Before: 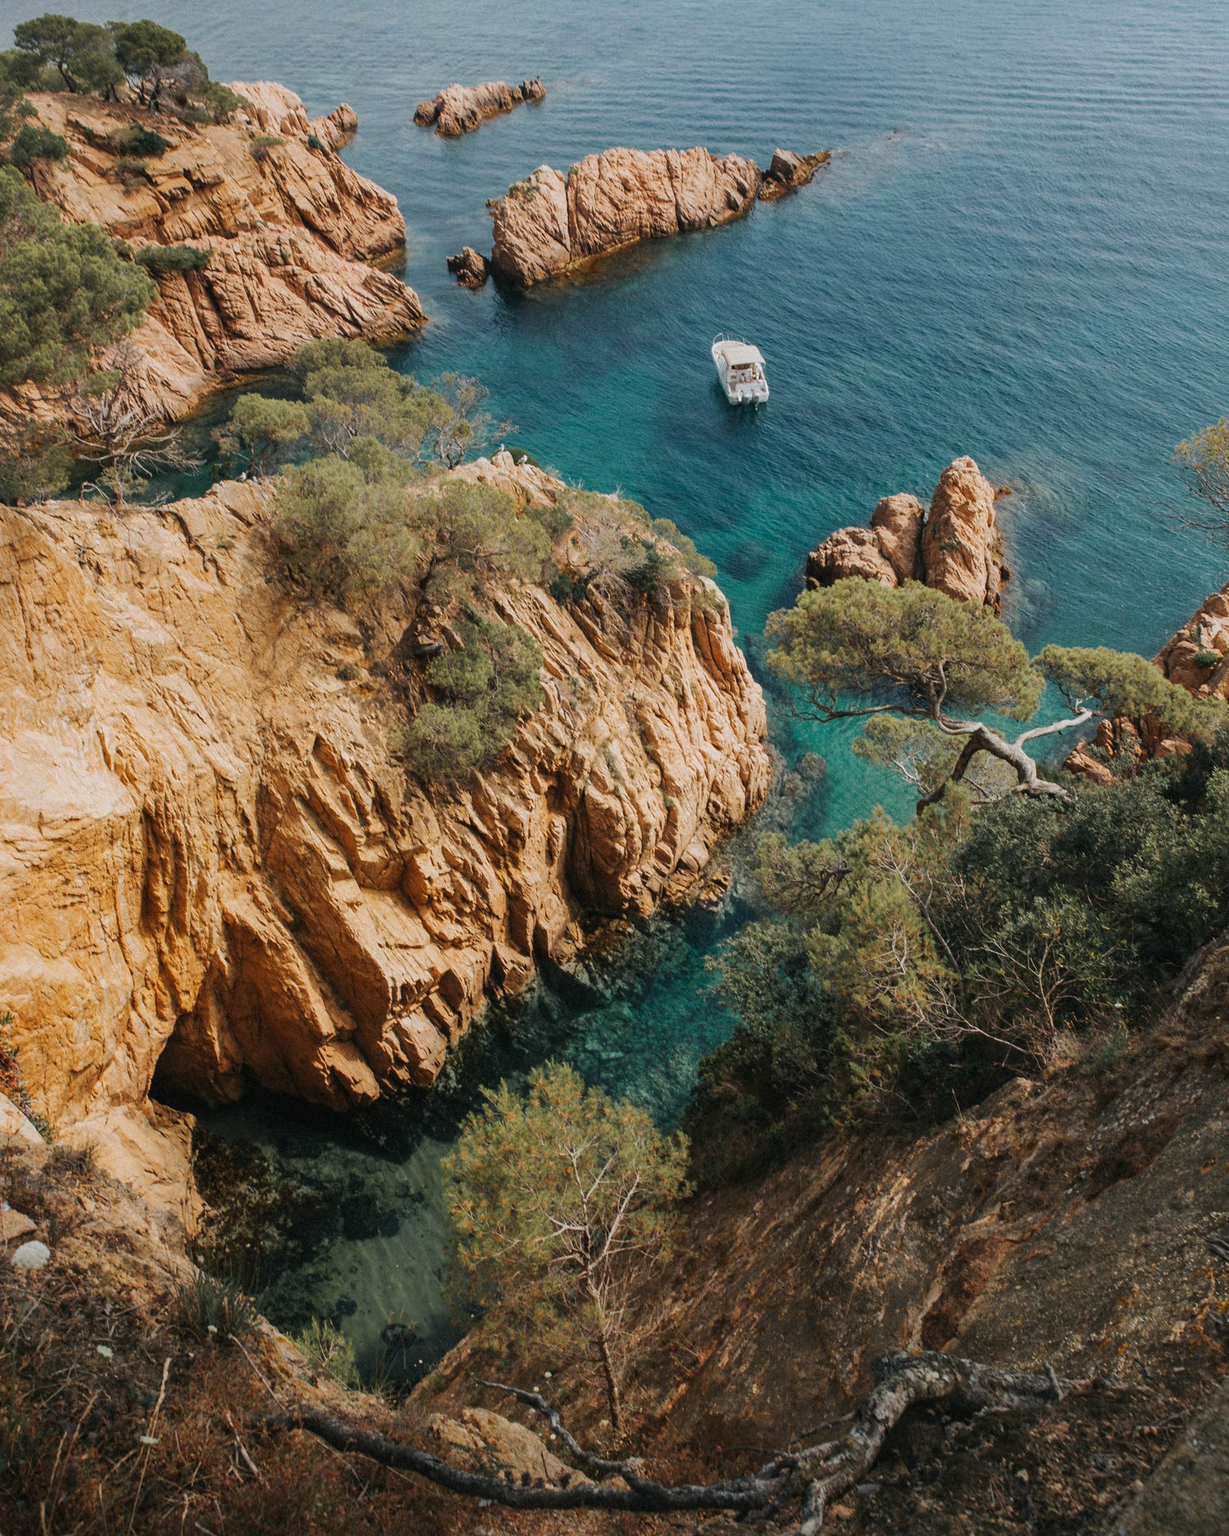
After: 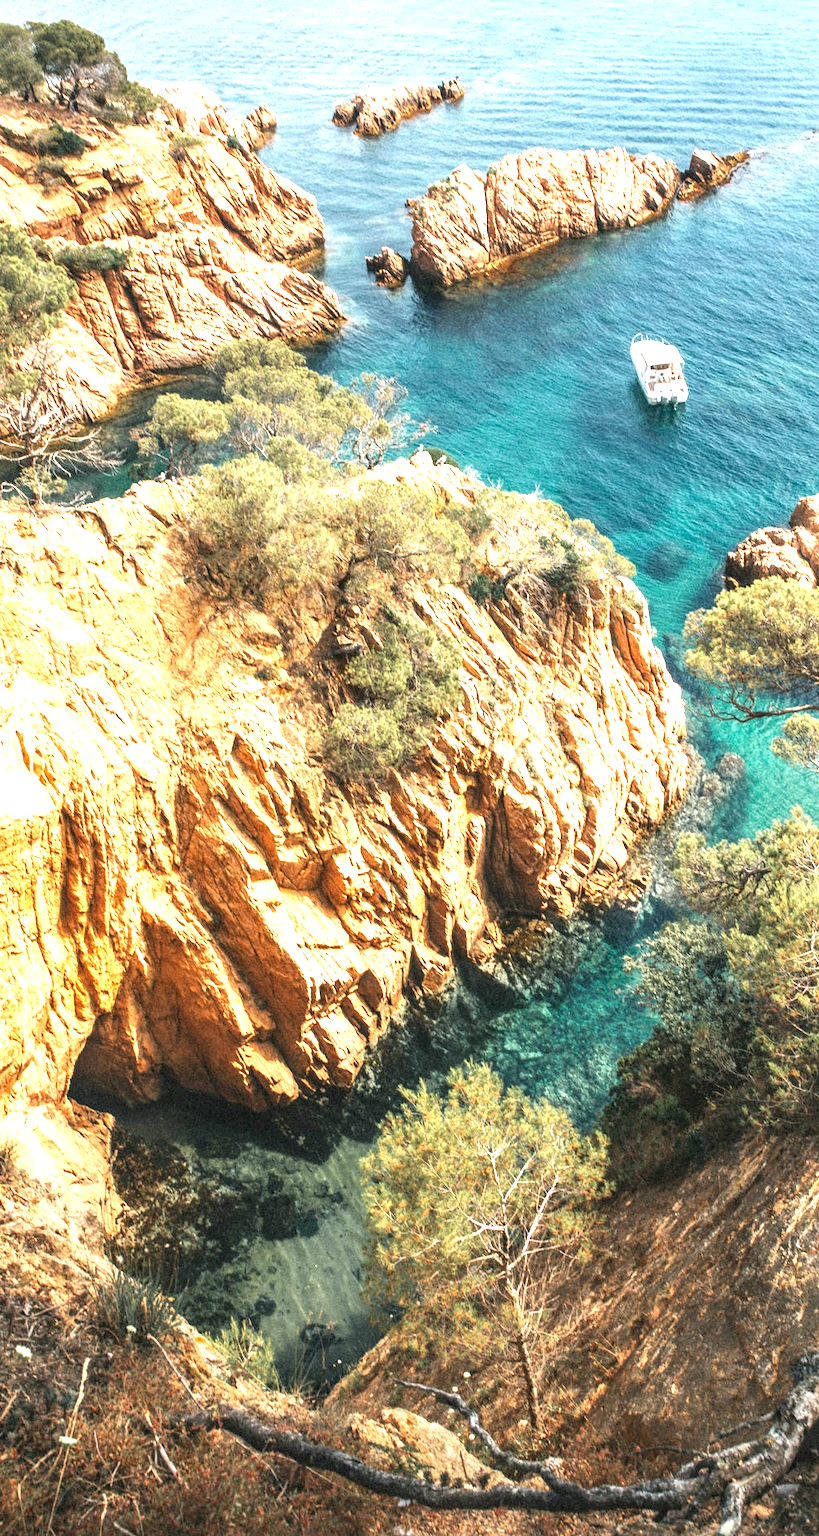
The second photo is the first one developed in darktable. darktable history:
crop and rotate: left 6.617%, right 26.717%
local contrast: on, module defaults
exposure: black level correction 0, exposure 1.75 EV, compensate exposure bias true, compensate highlight preservation false
